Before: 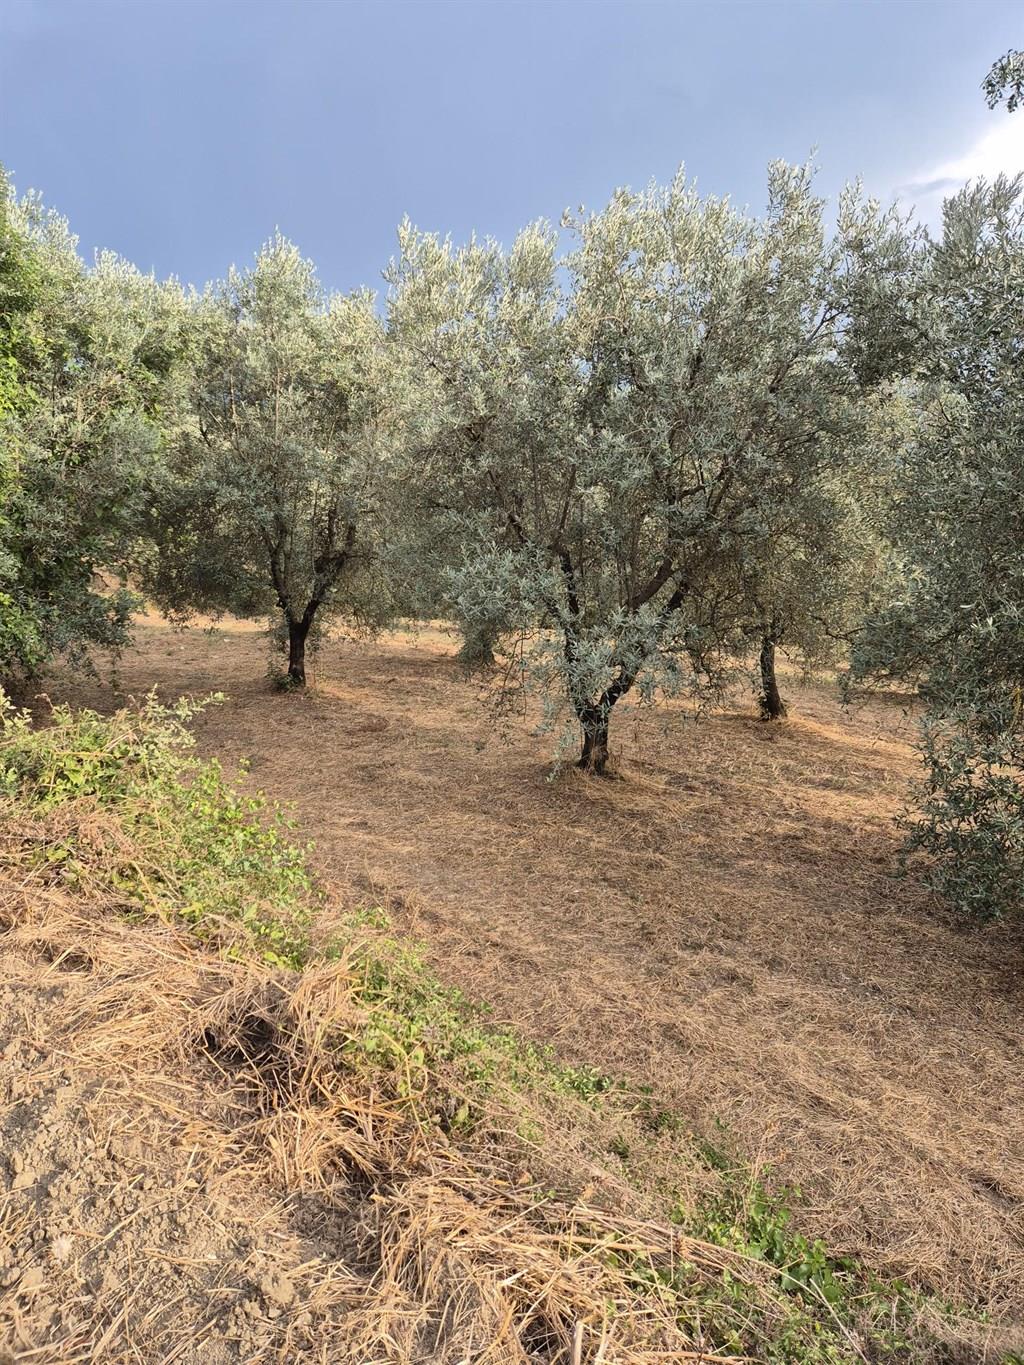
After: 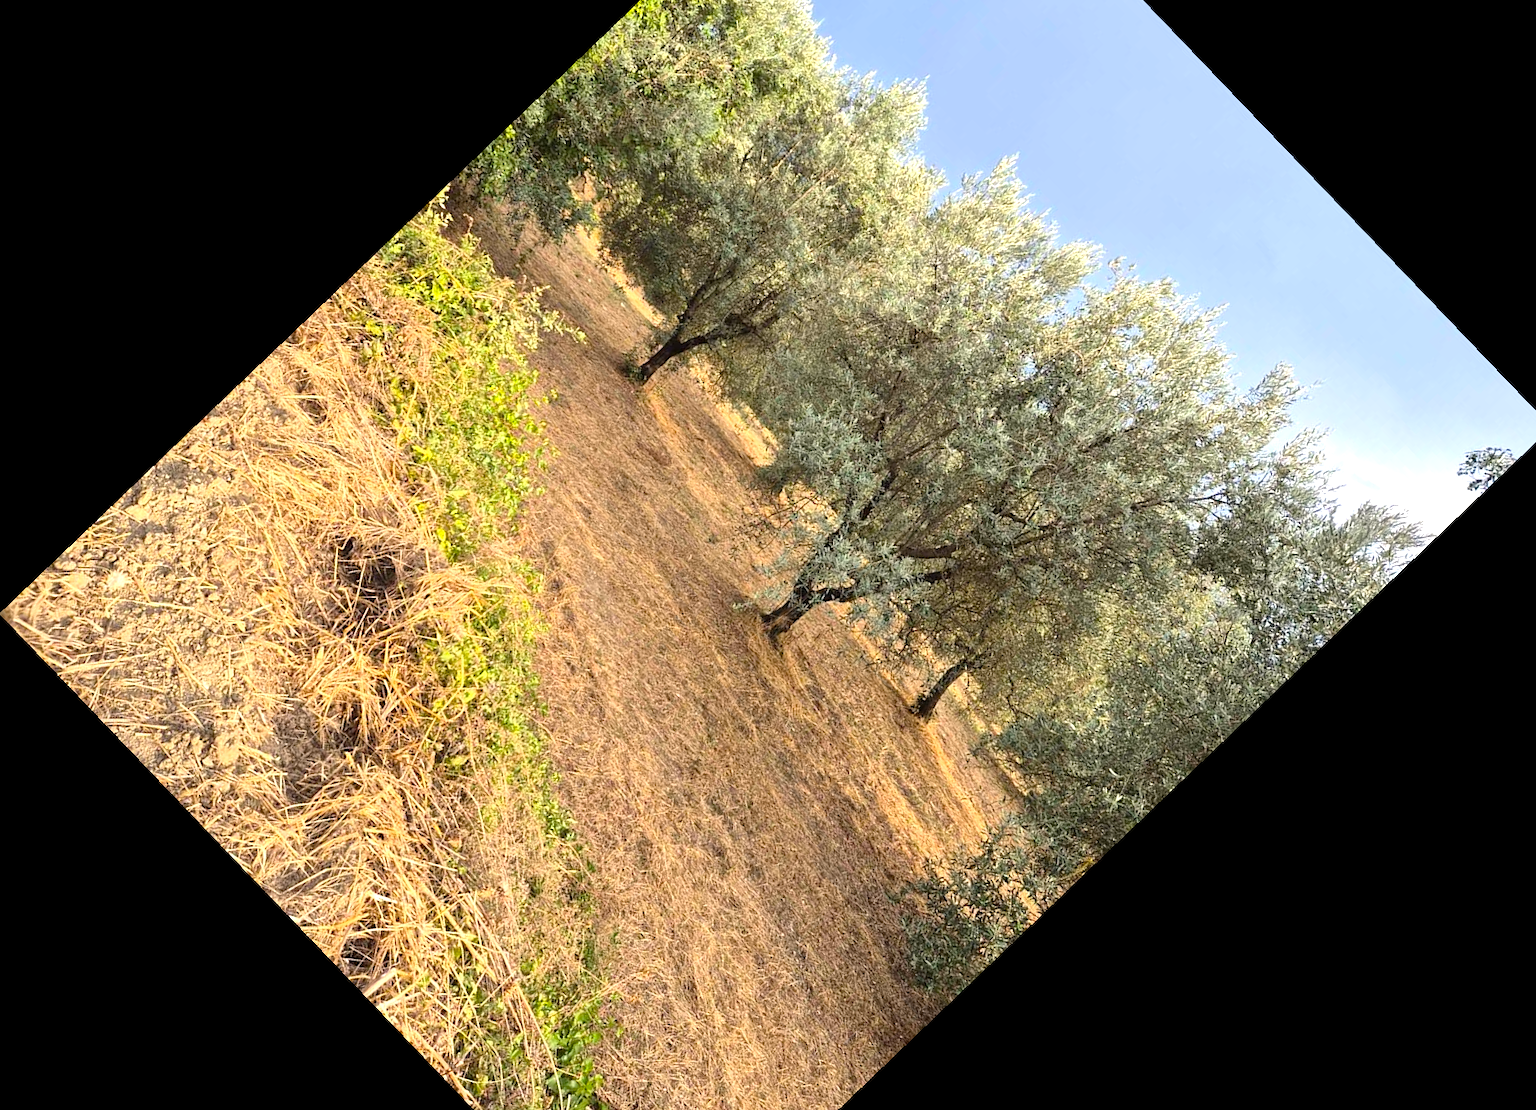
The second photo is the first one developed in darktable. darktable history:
exposure: exposure 0.6 EV, compensate highlight preservation false
white balance: red 1.009, blue 0.985
color balance rgb: perceptual saturation grading › global saturation 25%, global vibrance 20%
crop and rotate: angle -46.26°, top 16.234%, right 0.912%, bottom 11.704%
